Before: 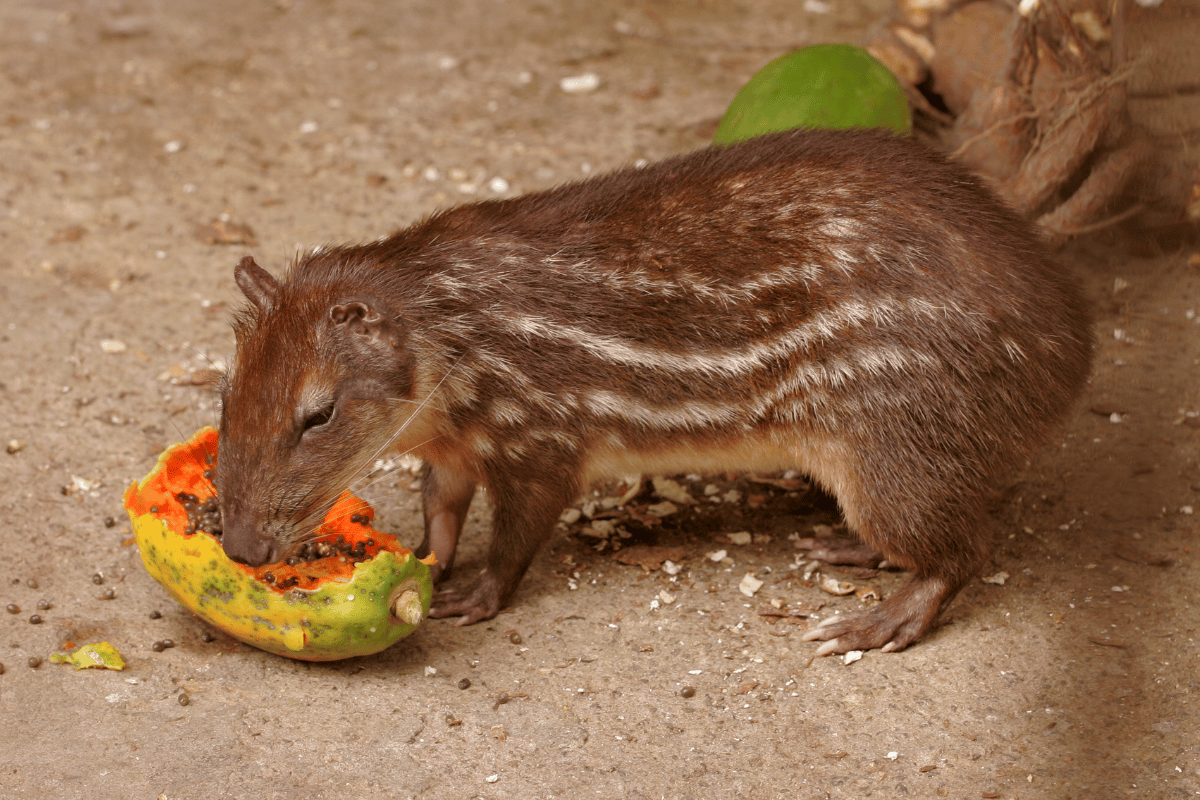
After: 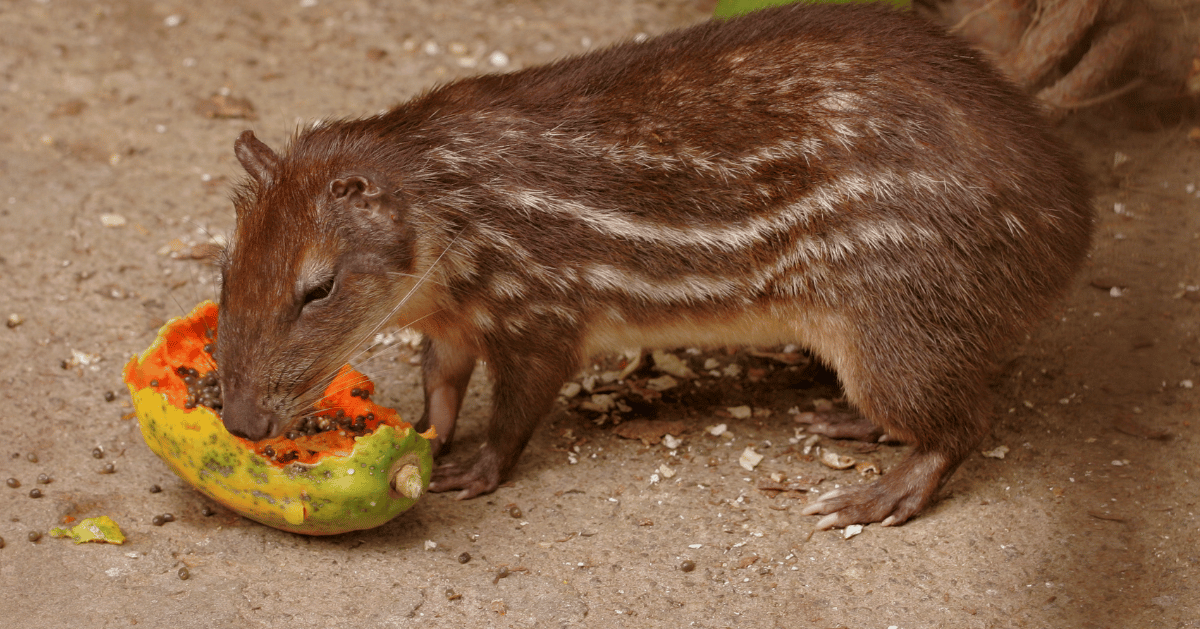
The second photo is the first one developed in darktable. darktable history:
crop and rotate: top 15.774%, bottom 5.506%
exposure: exposure -0.242 EV, compensate highlight preservation false
